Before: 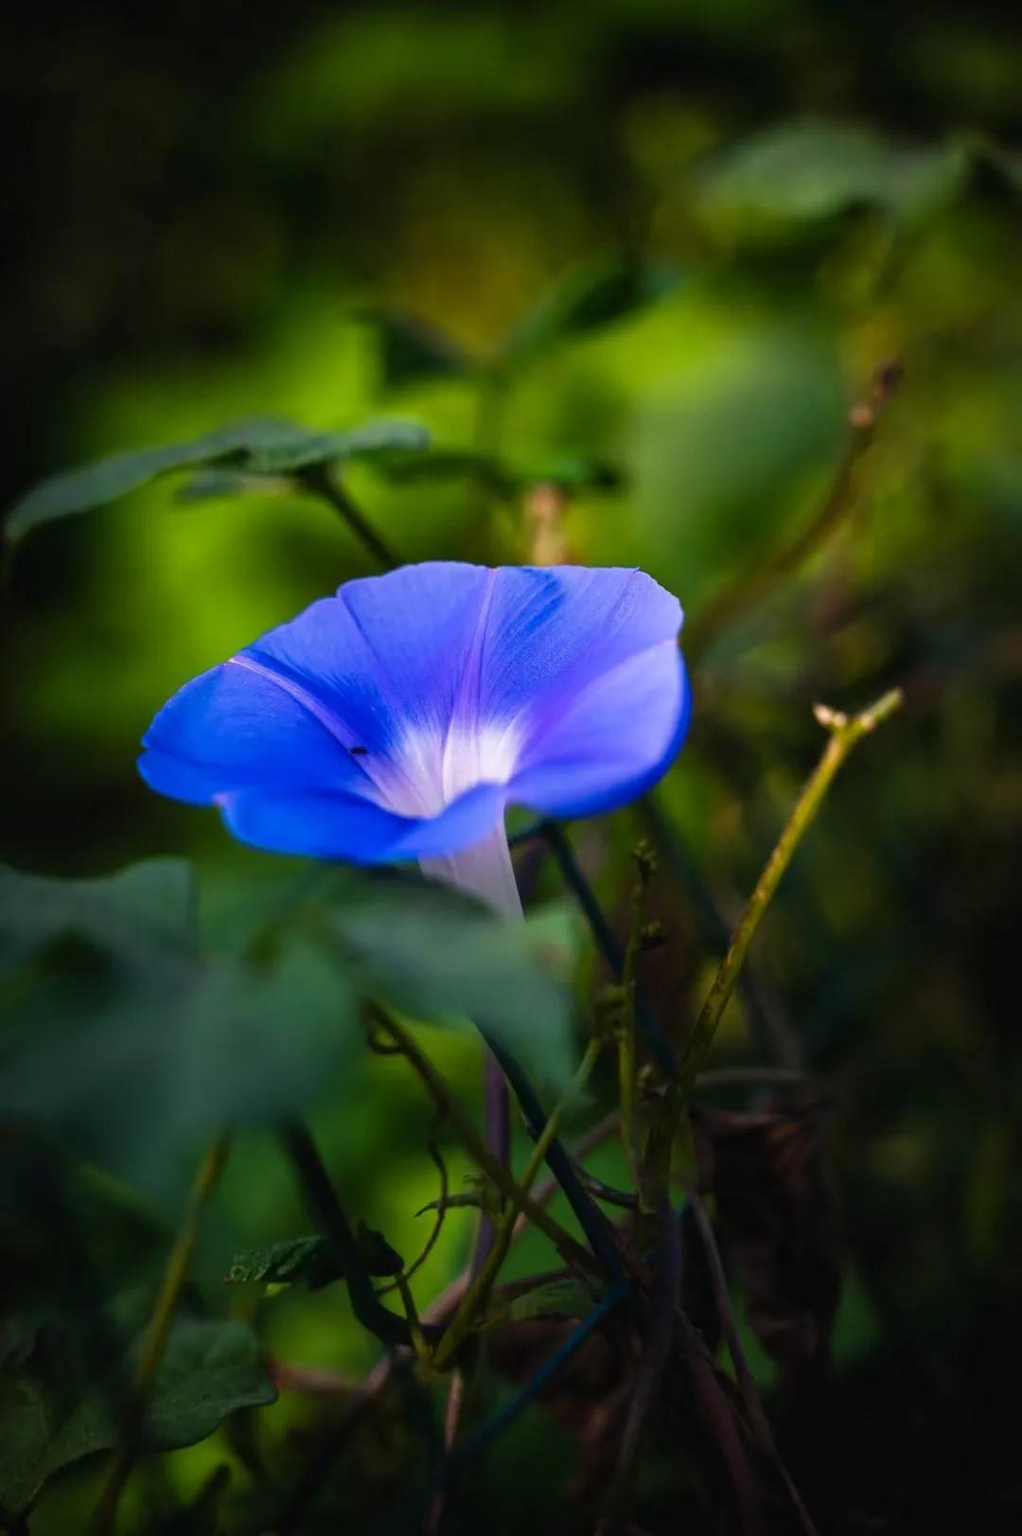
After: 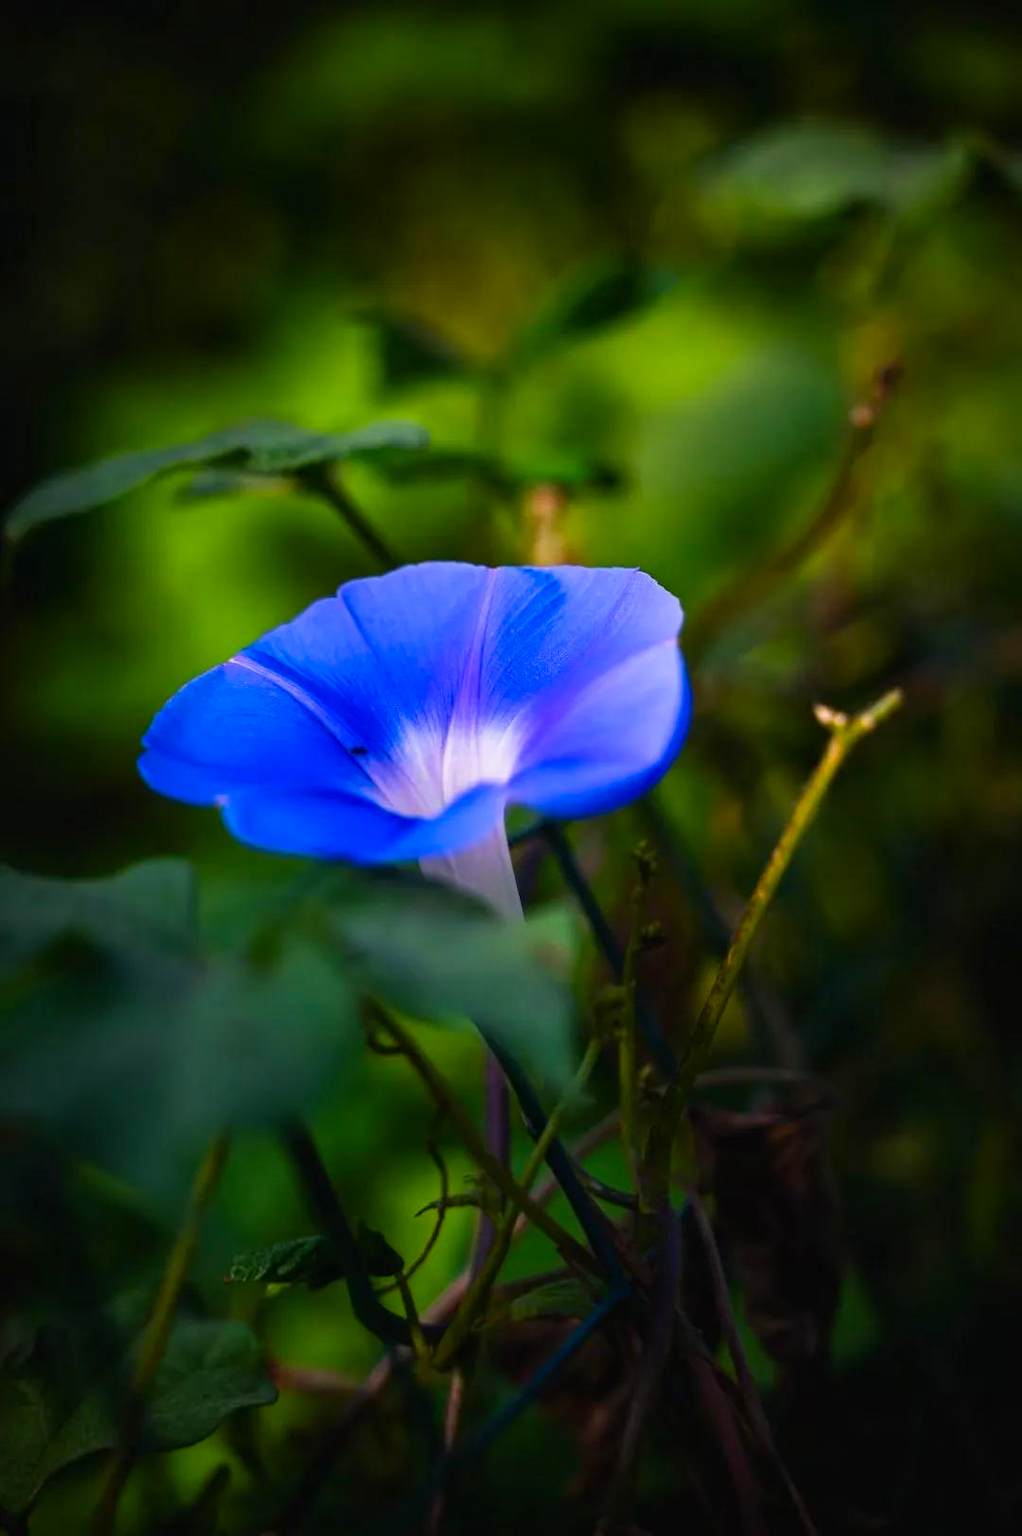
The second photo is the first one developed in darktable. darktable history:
exposure: exposure -0.072 EV, compensate highlight preservation false
contrast brightness saturation: contrast 0.08, saturation 0.2
